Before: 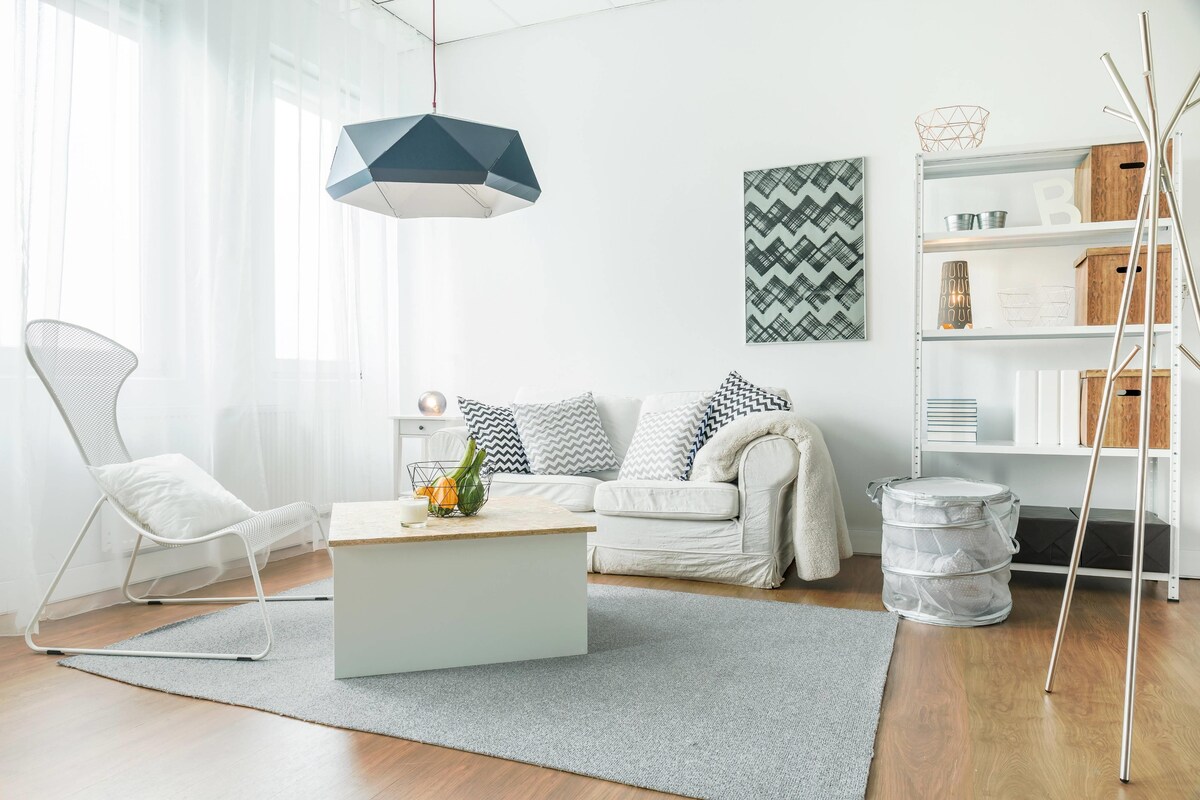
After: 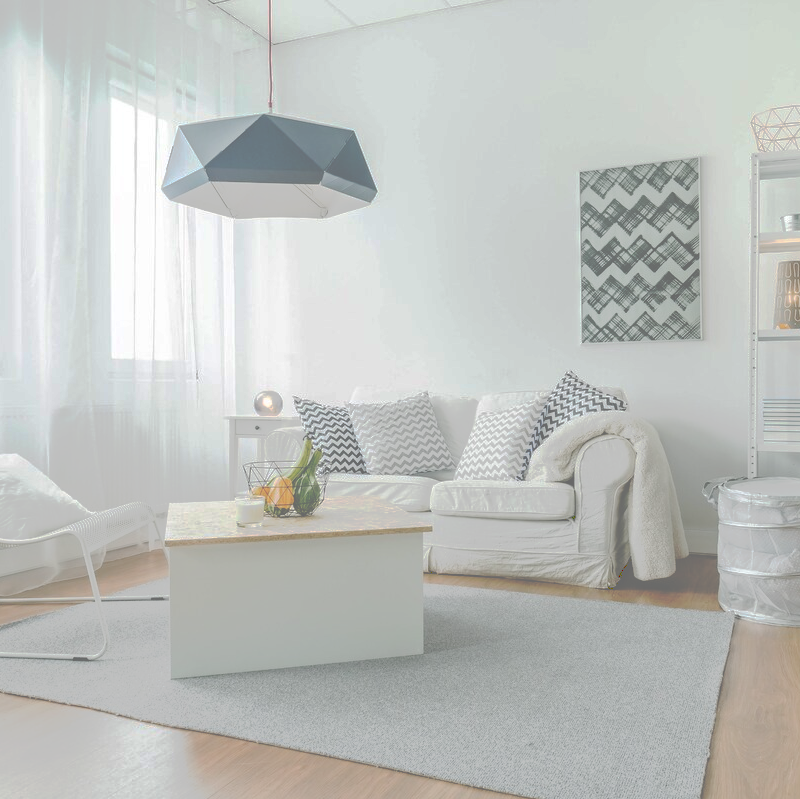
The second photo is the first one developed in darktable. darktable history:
crop and rotate: left 13.737%, right 19.522%
tone curve: curves: ch0 [(0, 0) (0.003, 0.439) (0.011, 0.439) (0.025, 0.439) (0.044, 0.439) (0.069, 0.439) (0.1, 0.439) (0.136, 0.44) (0.177, 0.444) (0.224, 0.45) (0.277, 0.462) (0.335, 0.487) (0.399, 0.528) (0.468, 0.577) (0.543, 0.621) (0.623, 0.669) (0.709, 0.715) (0.801, 0.764) (0.898, 0.804) (1, 1)], preserve colors none
